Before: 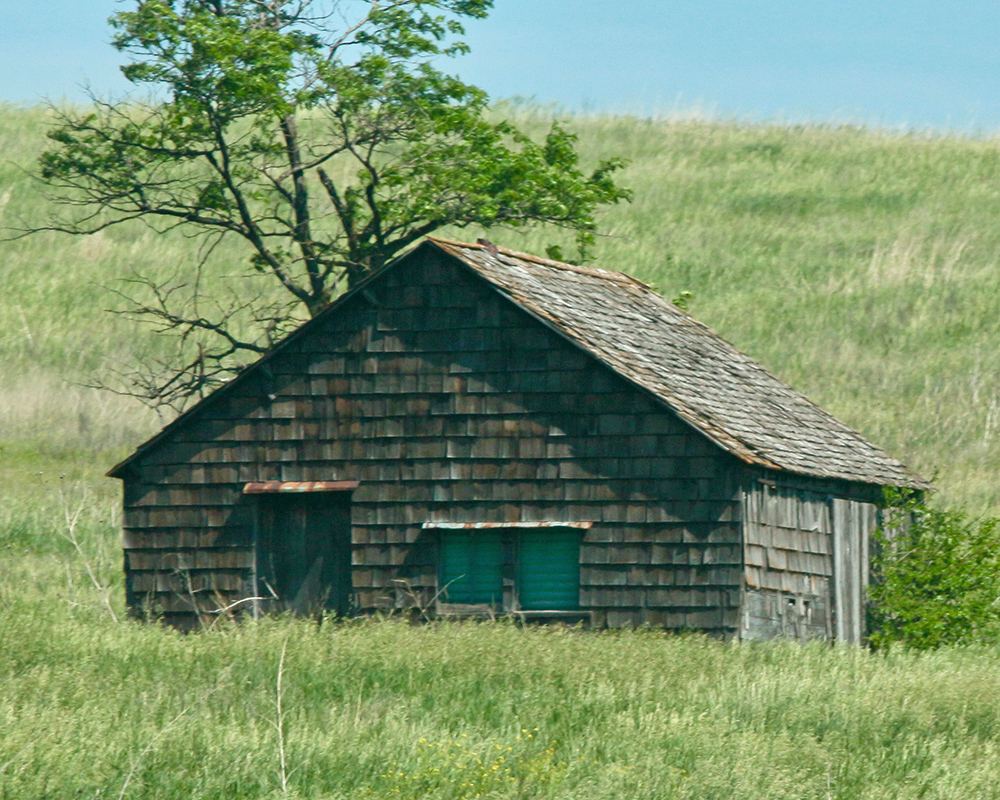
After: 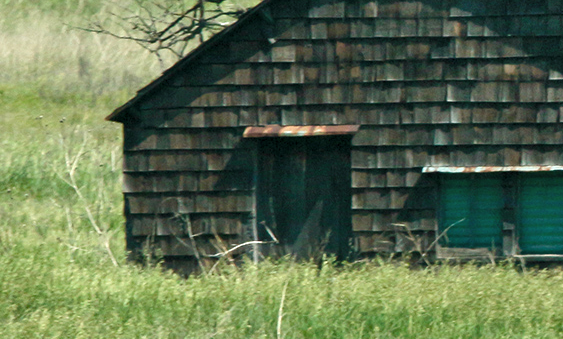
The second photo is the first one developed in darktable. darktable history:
shadows and highlights: shadows 36.31, highlights -27.35, soften with gaussian
levels: levels [0.062, 0.494, 0.925]
crop: top 44.532%, right 43.683%, bottom 13.016%
